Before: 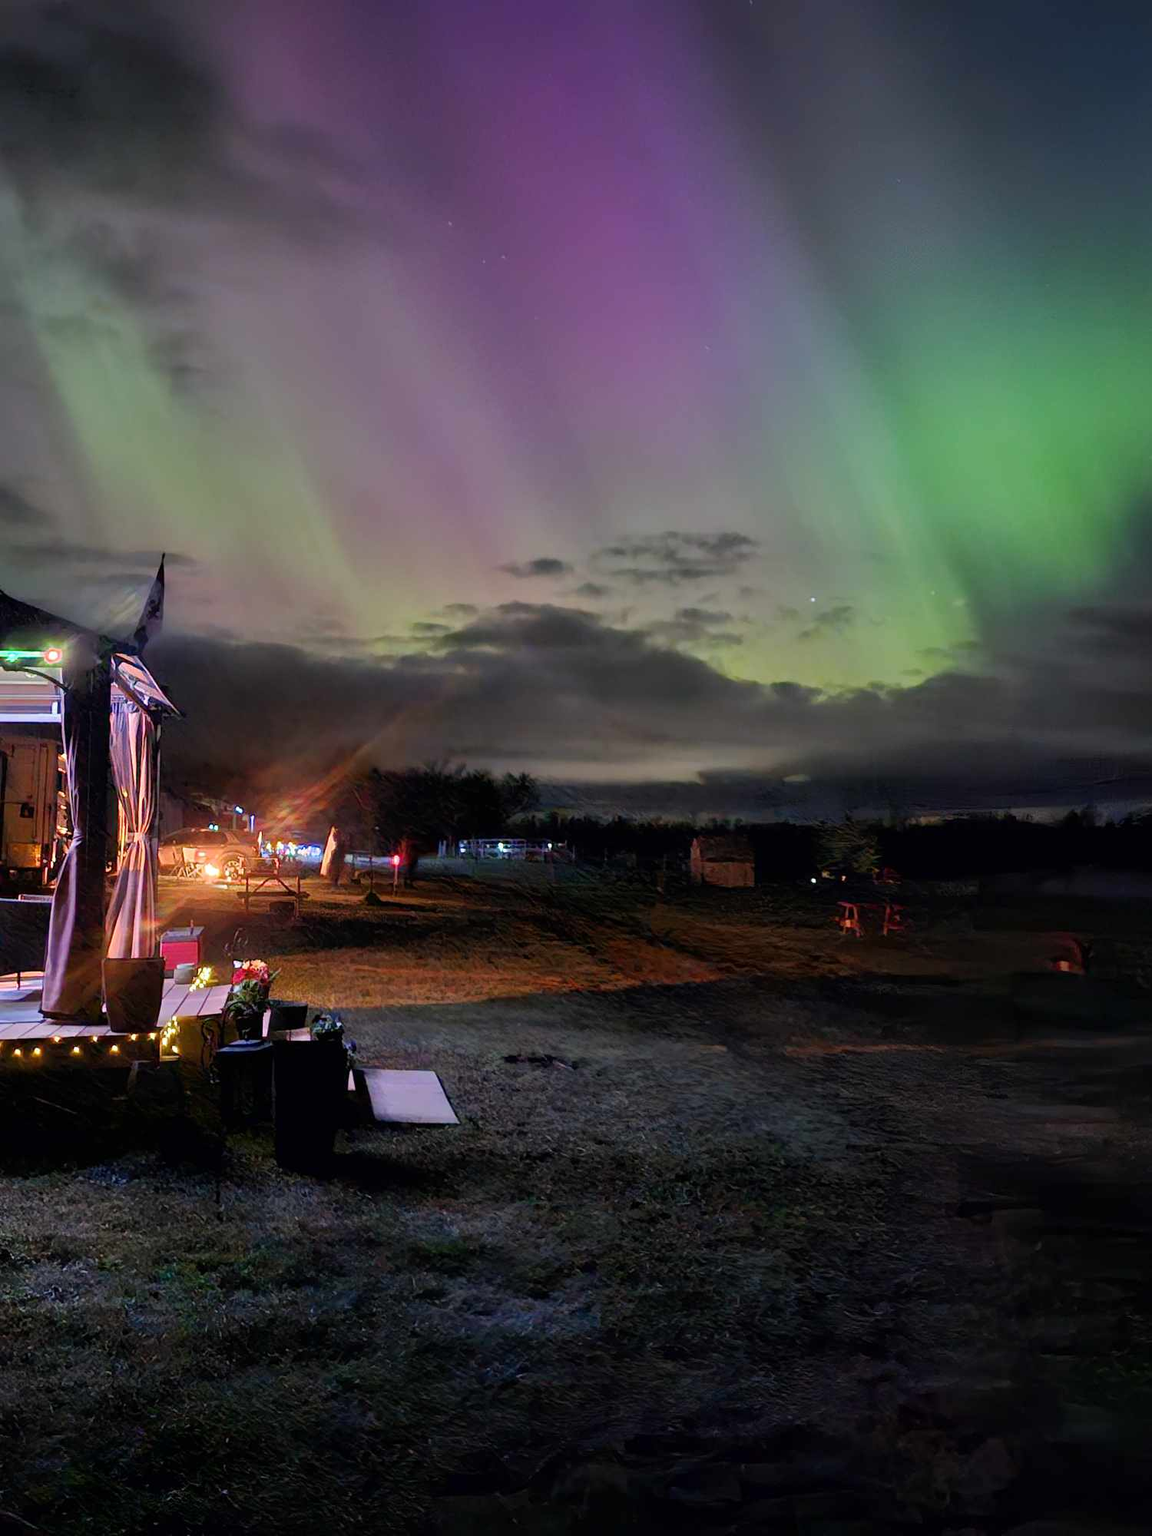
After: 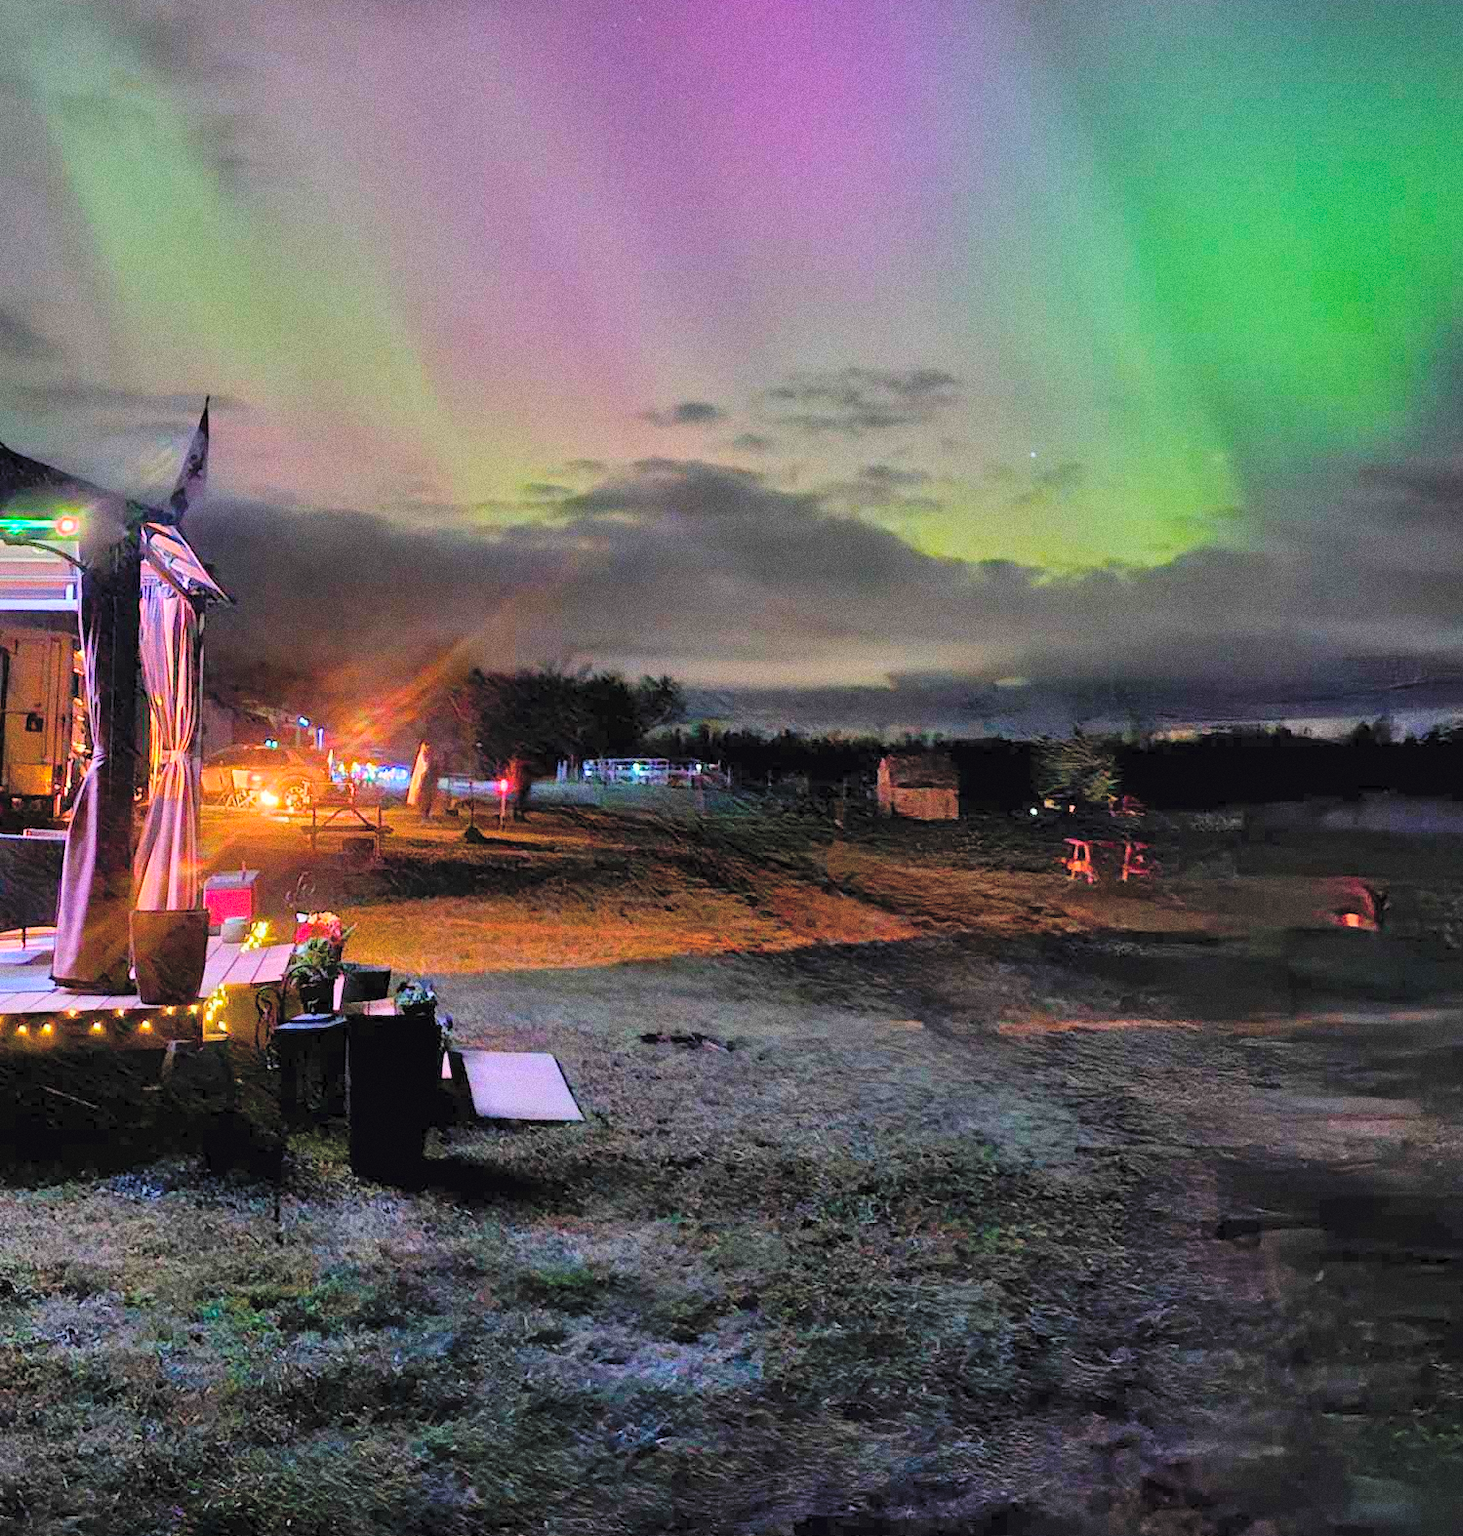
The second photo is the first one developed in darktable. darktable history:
grain: coarseness 0.09 ISO, strength 40%
contrast brightness saturation: brightness 0.28
shadows and highlights: shadows 52.34, highlights -28.23, soften with gaussian
crop and rotate: top 15.774%, bottom 5.506%
color balance rgb: perceptual saturation grading › global saturation 20%, global vibrance 20%
